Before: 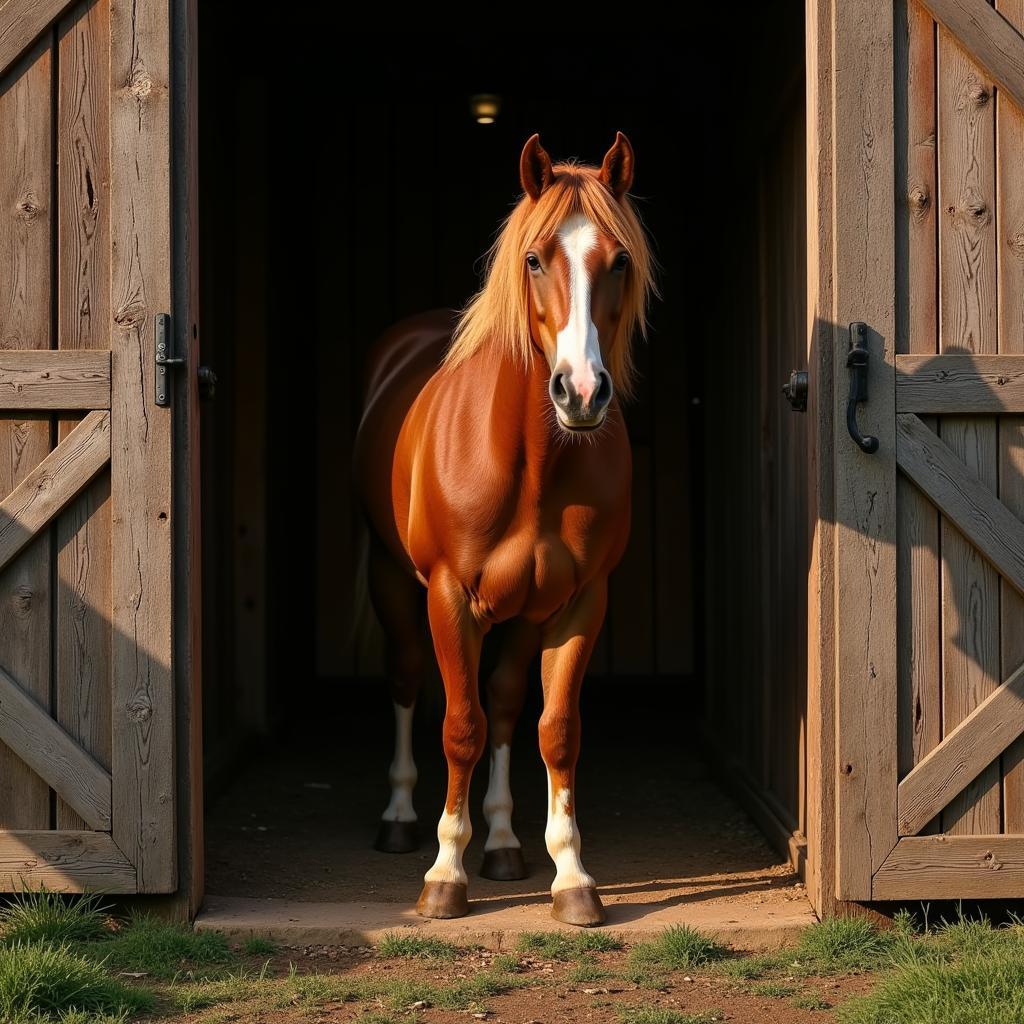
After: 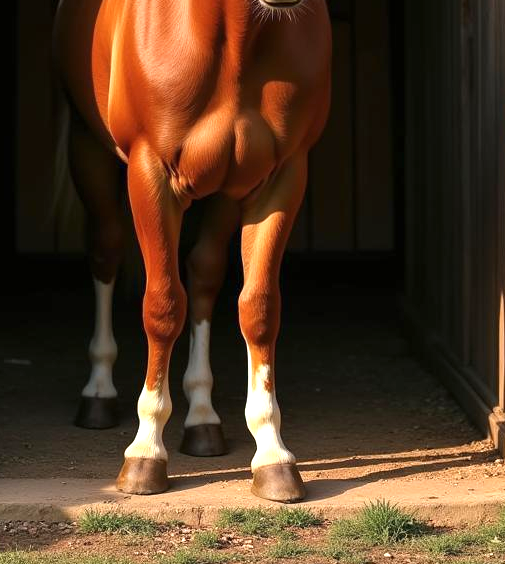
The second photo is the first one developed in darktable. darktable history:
exposure: exposure 0.782 EV, compensate highlight preservation false
crop: left 29.387%, top 41.441%, right 21.206%, bottom 3.472%
contrast brightness saturation: saturation -0.066
